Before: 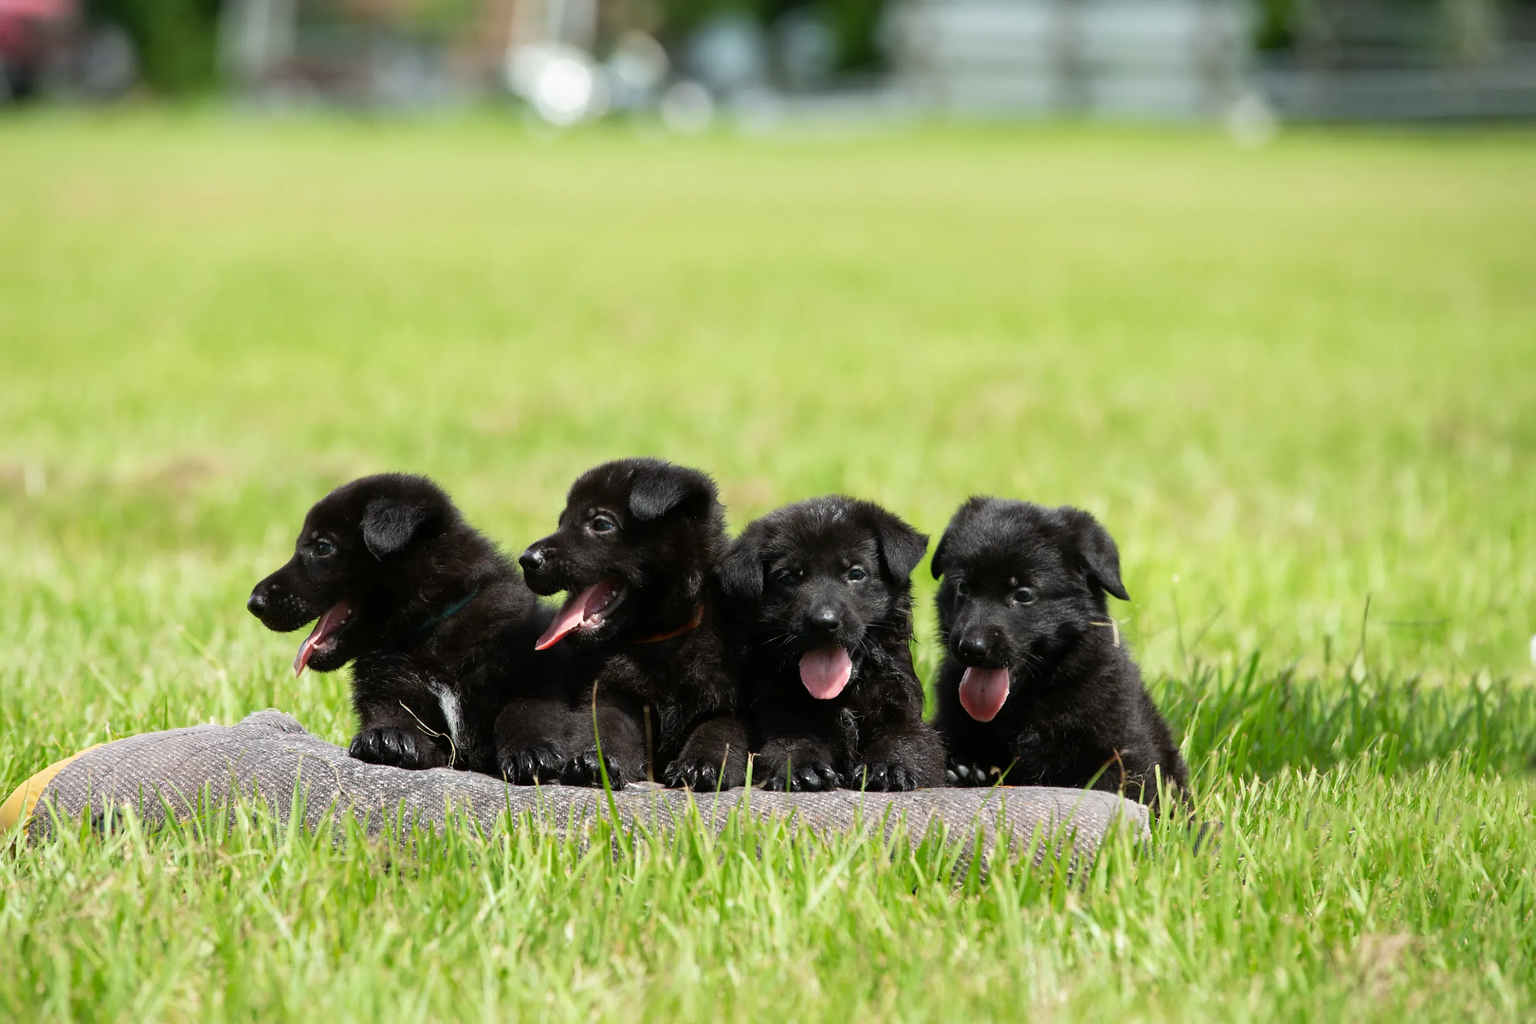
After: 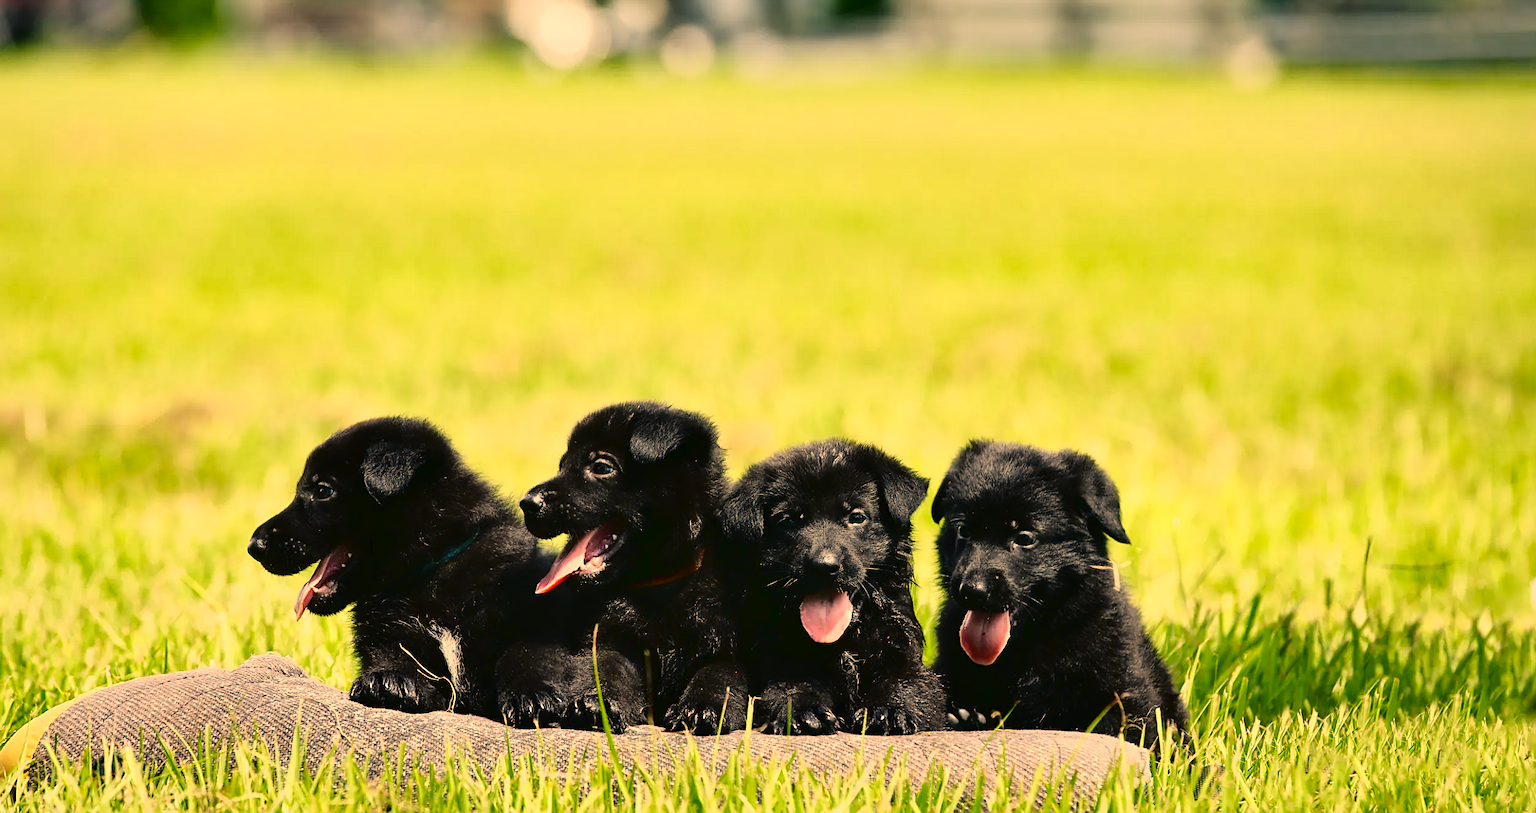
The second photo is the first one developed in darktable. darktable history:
tone curve: curves: ch0 [(0, 0.014) (0.17, 0.099) (0.392, 0.438) (0.725, 0.828) (0.872, 0.918) (1, 0.981)]; ch1 [(0, 0) (0.402, 0.36) (0.488, 0.466) (0.5, 0.499) (0.515, 0.515) (0.574, 0.595) (0.619, 0.65) (0.701, 0.725) (1, 1)]; ch2 [(0, 0) (0.432, 0.422) (0.486, 0.49) (0.503, 0.503) (0.523, 0.554) (0.562, 0.606) (0.644, 0.694) (0.717, 0.753) (1, 0.991)]
sharpen: on, module defaults
crop and rotate: top 5.667%, bottom 14.875%
color balance rgb: shadows lift › chroma 5.286%, shadows lift › hue 238.05°, perceptual saturation grading › global saturation 20%, perceptual saturation grading › highlights -50.157%, perceptual saturation grading › shadows 30.578%
local contrast: mode bilateral grid, contrast 11, coarseness 25, detail 111%, midtone range 0.2
color correction: highlights a* 14.98, highlights b* 32.08
shadows and highlights: highlights color adjustment 41.96%, soften with gaussian
